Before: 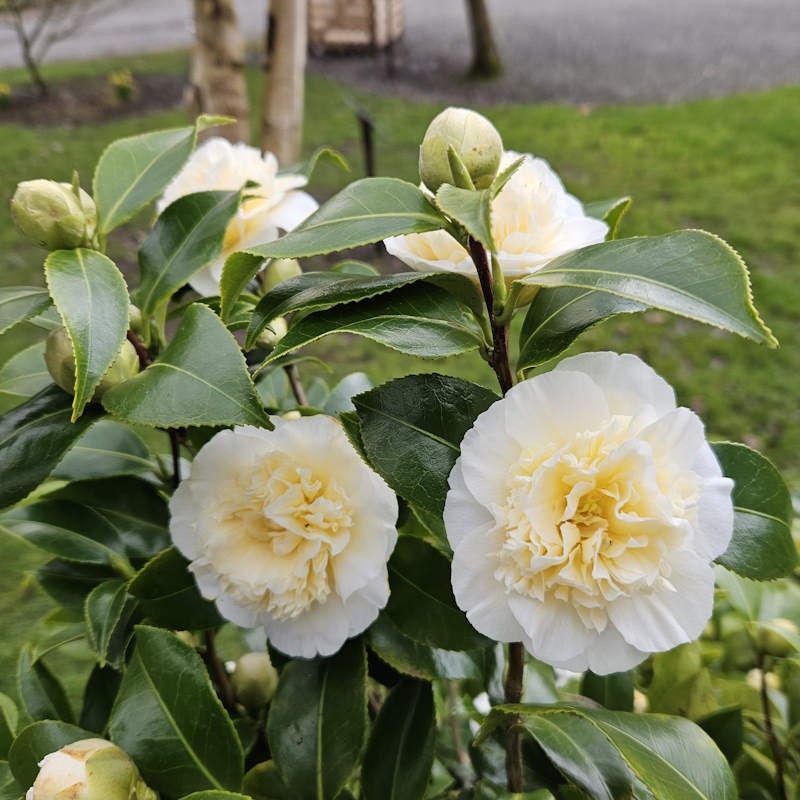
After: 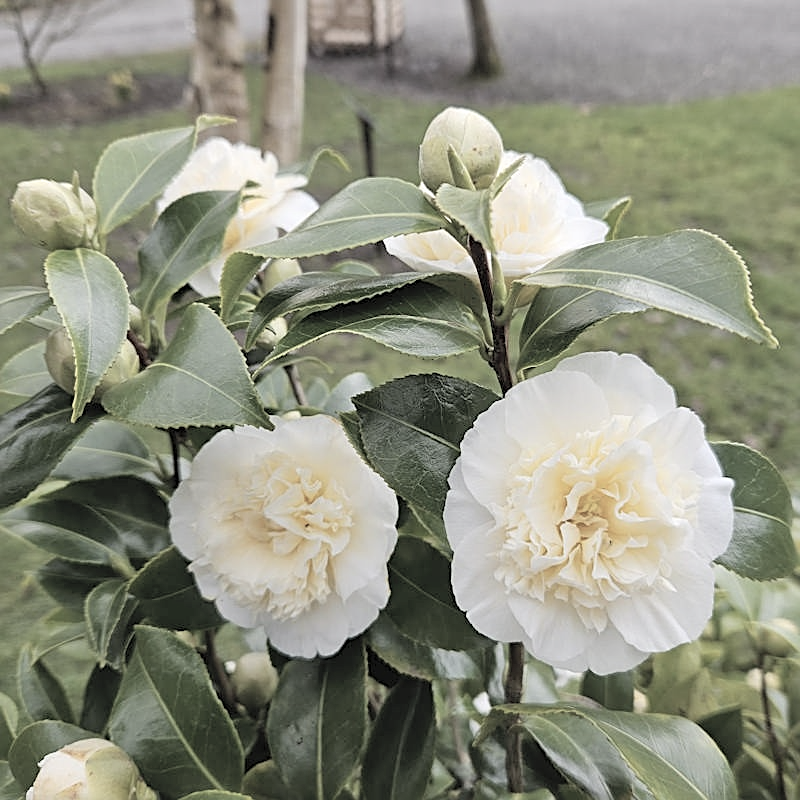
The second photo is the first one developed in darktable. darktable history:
sharpen: on, module defaults
contrast brightness saturation: brightness 0.18, saturation -0.5
